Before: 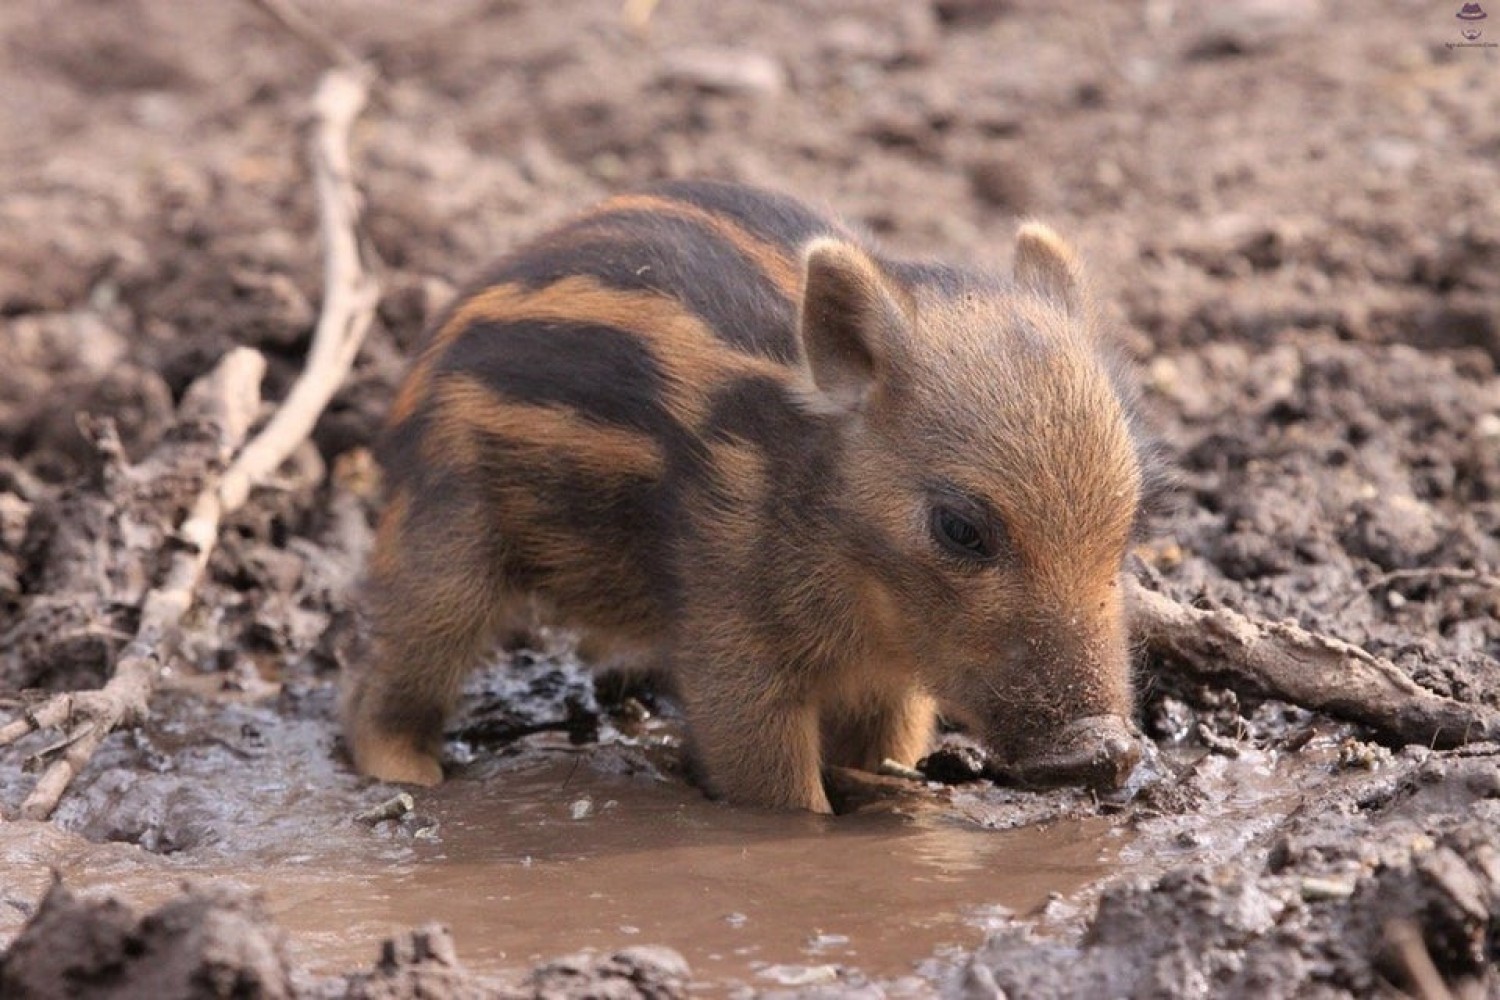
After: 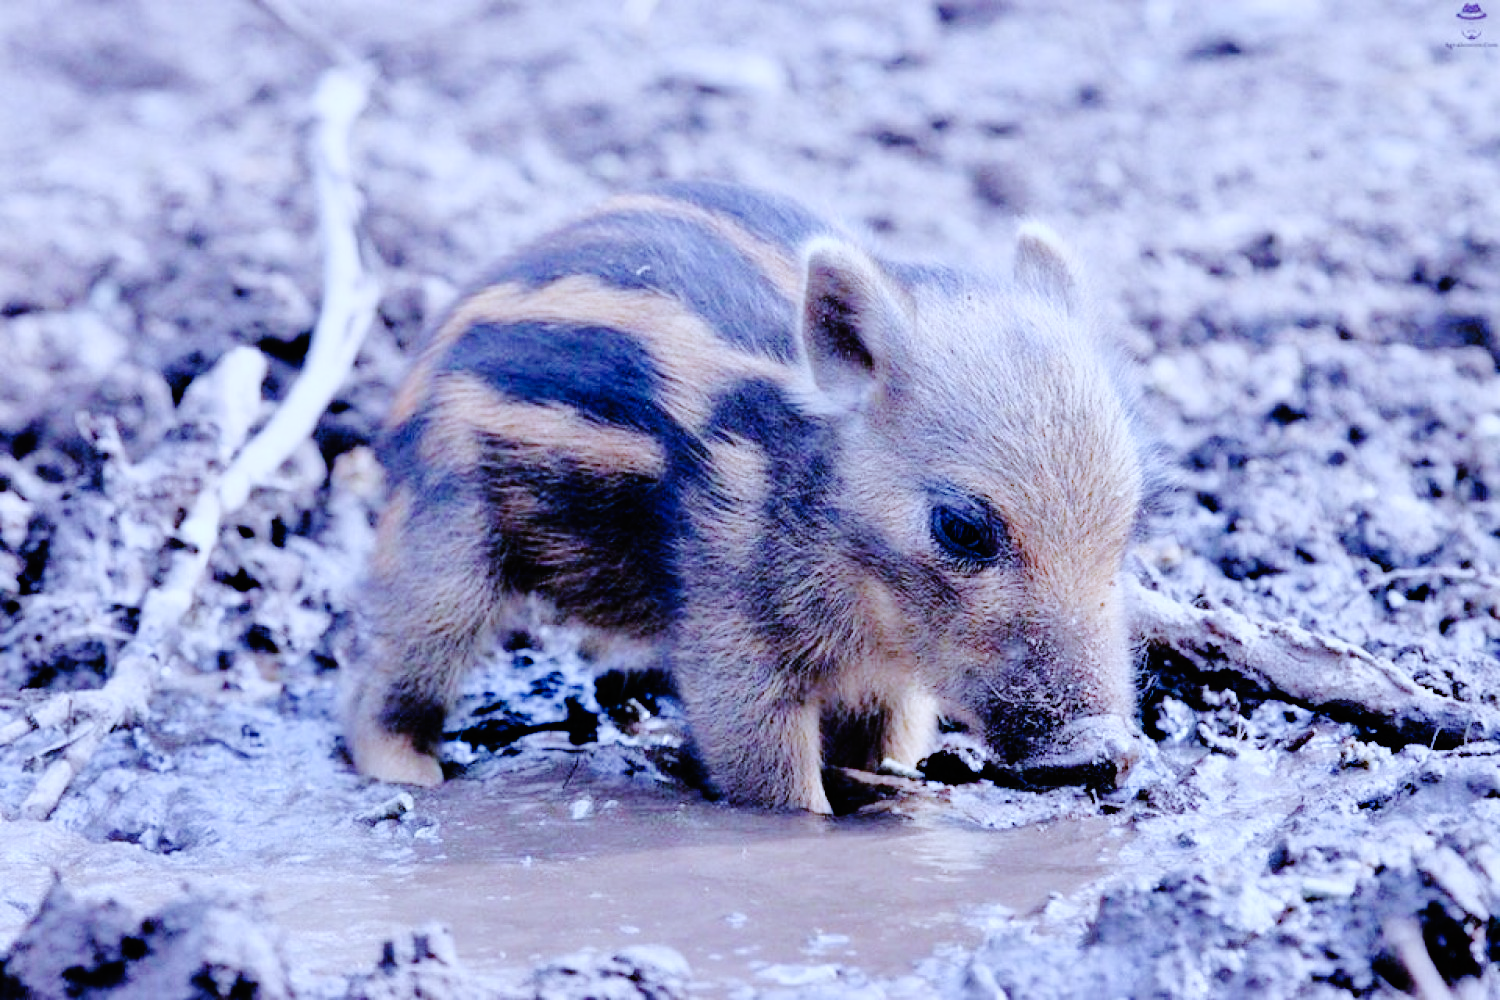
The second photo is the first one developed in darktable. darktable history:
shadows and highlights: radius 334.93, shadows 63.48, highlights 6.06, compress 87.7%, highlights color adjustment 39.73%, soften with gaussian
tone equalizer: -8 EV 0.001 EV, -7 EV -0.004 EV, -6 EV 0.009 EV, -5 EV 0.032 EV, -4 EV 0.276 EV, -3 EV 0.644 EV, -2 EV 0.584 EV, -1 EV 0.187 EV, +0 EV 0.024 EV
base curve: curves: ch0 [(0, 0) (0.036, 0.01) (0.123, 0.254) (0.258, 0.504) (0.507, 0.748) (1, 1)], preserve colors none
white balance: red 0.766, blue 1.537
